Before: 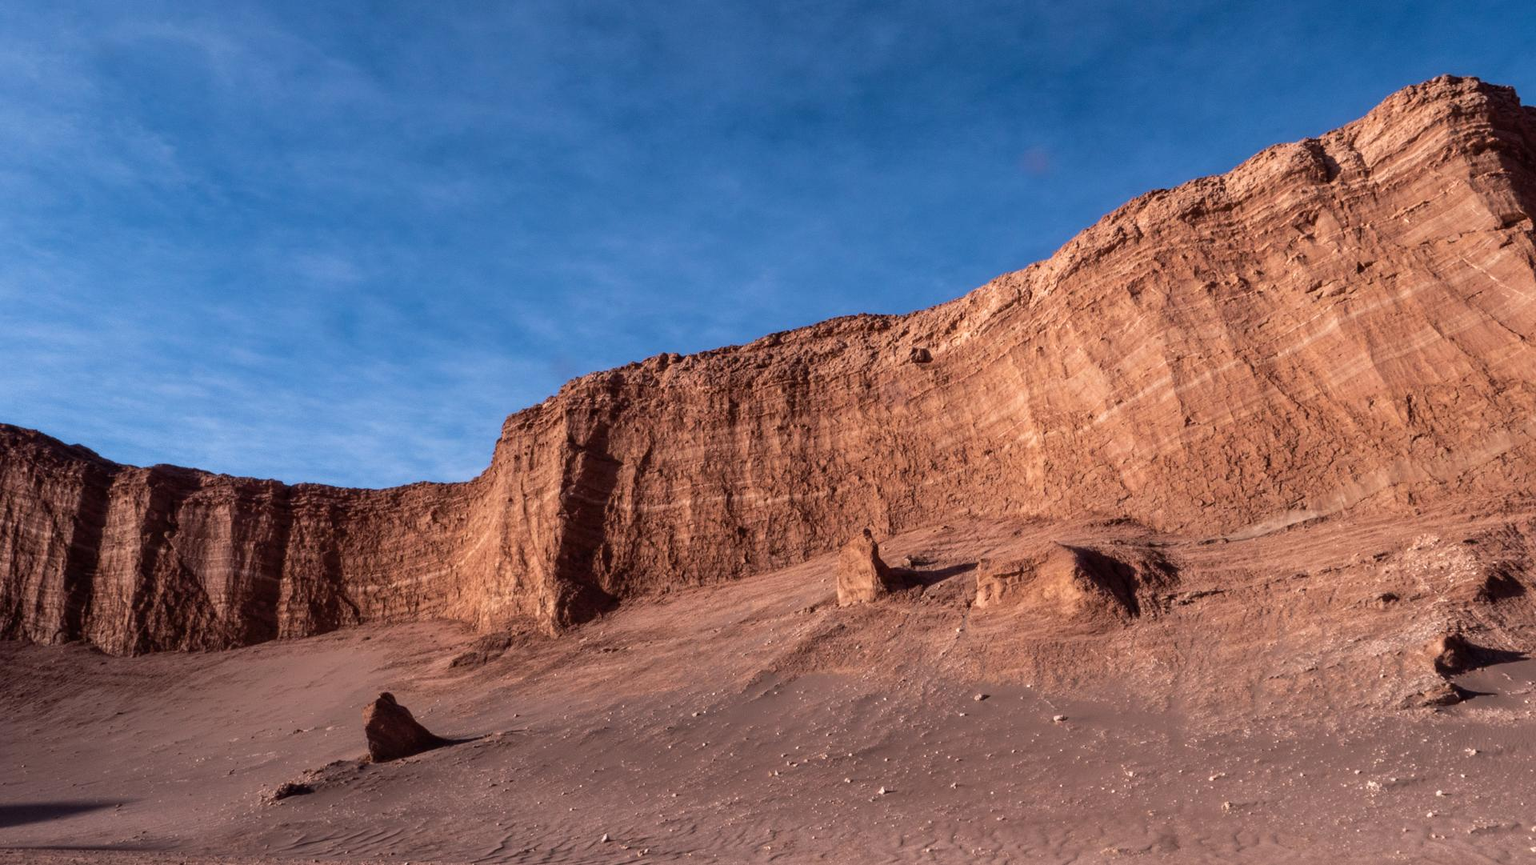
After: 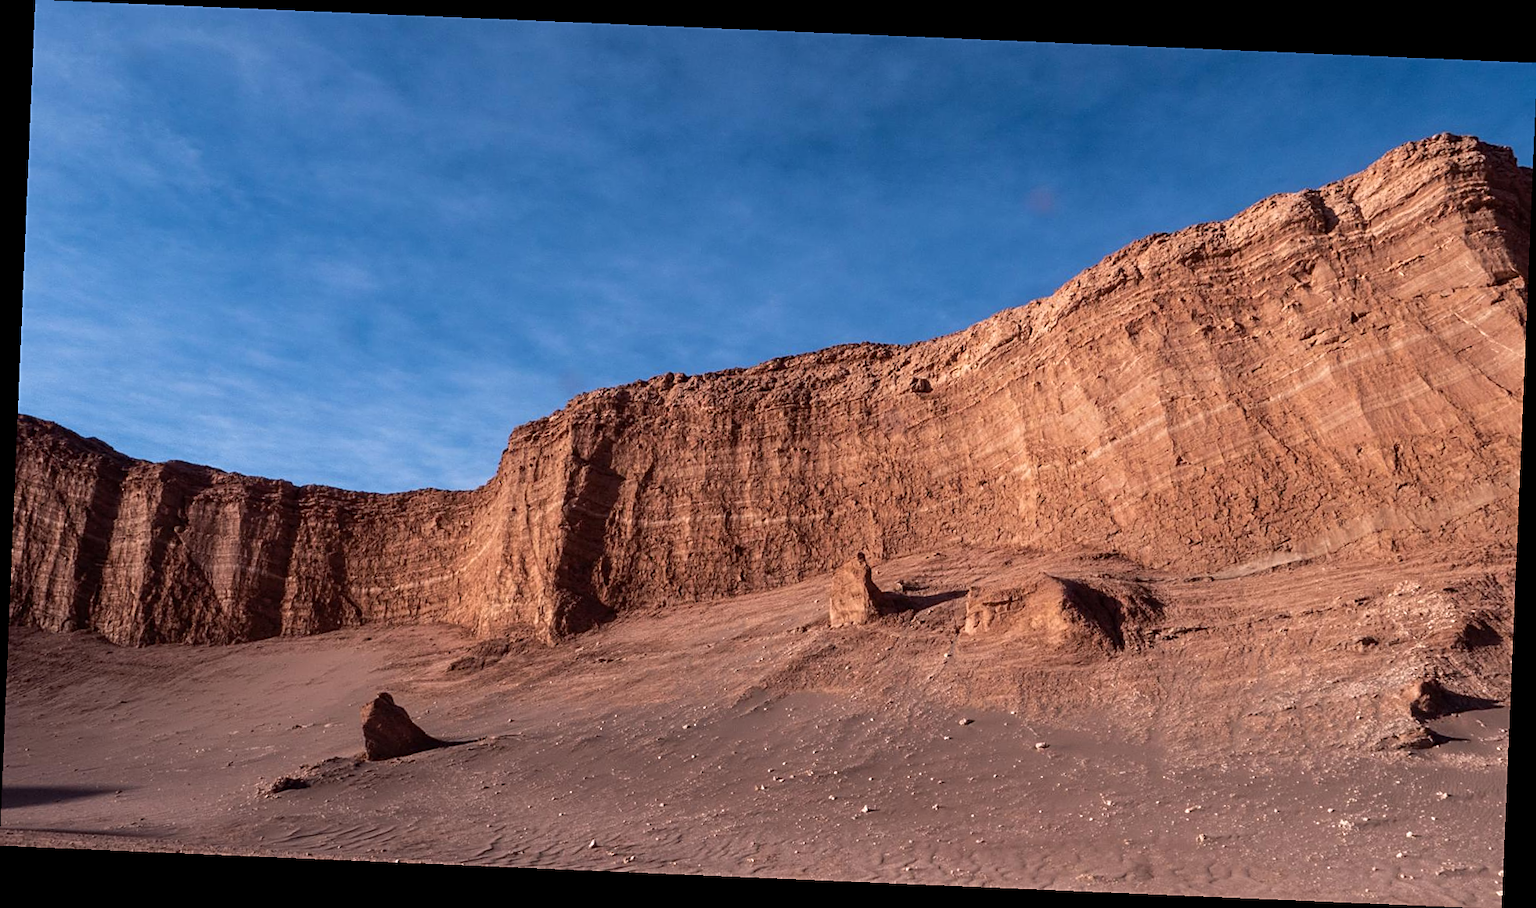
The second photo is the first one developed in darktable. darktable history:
sharpen: on, module defaults
crop and rotate: angle -2.42°
